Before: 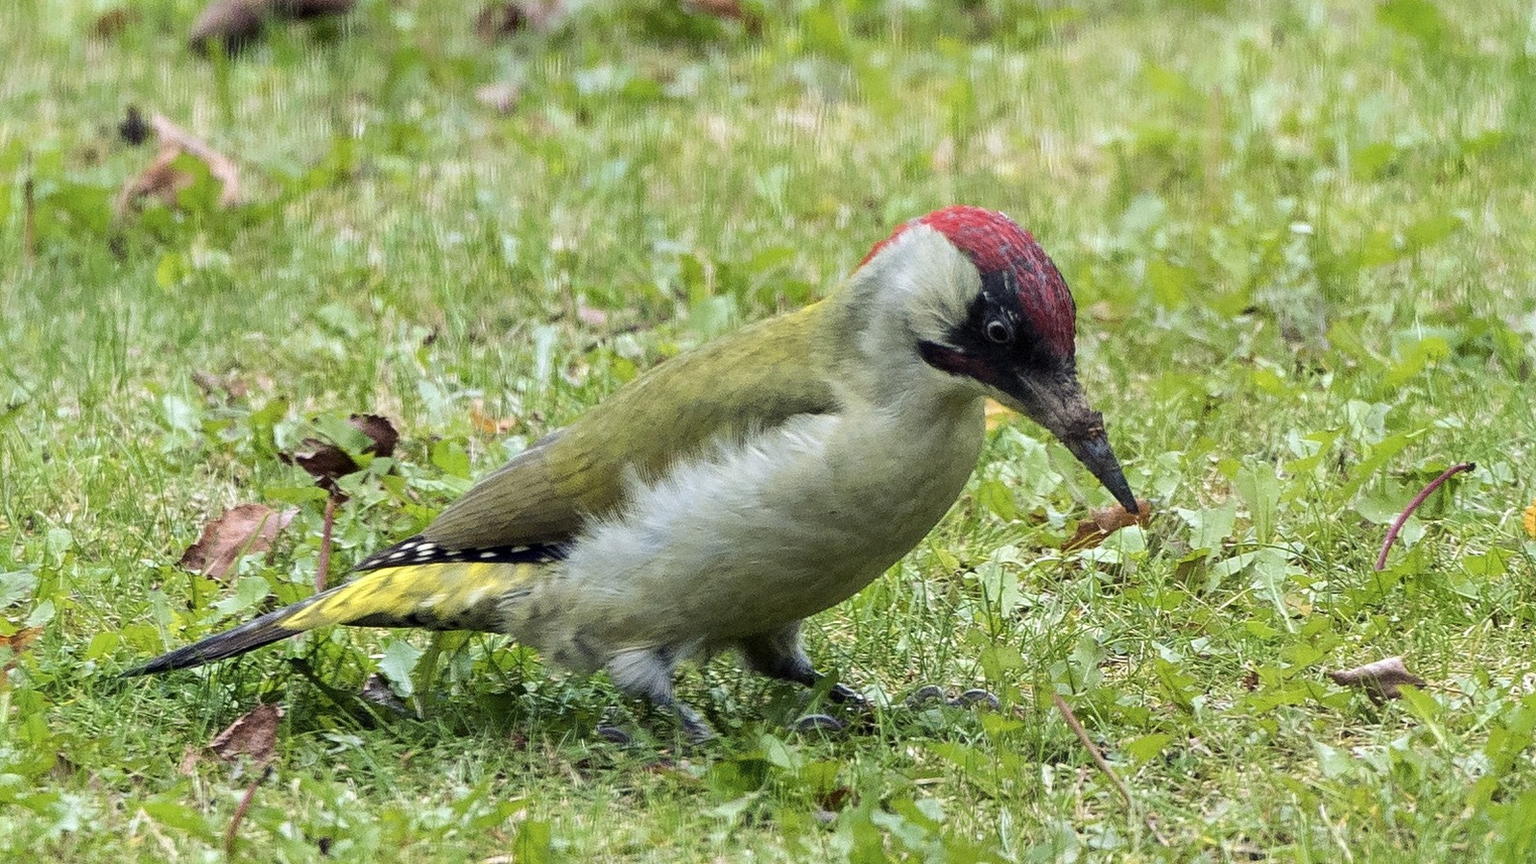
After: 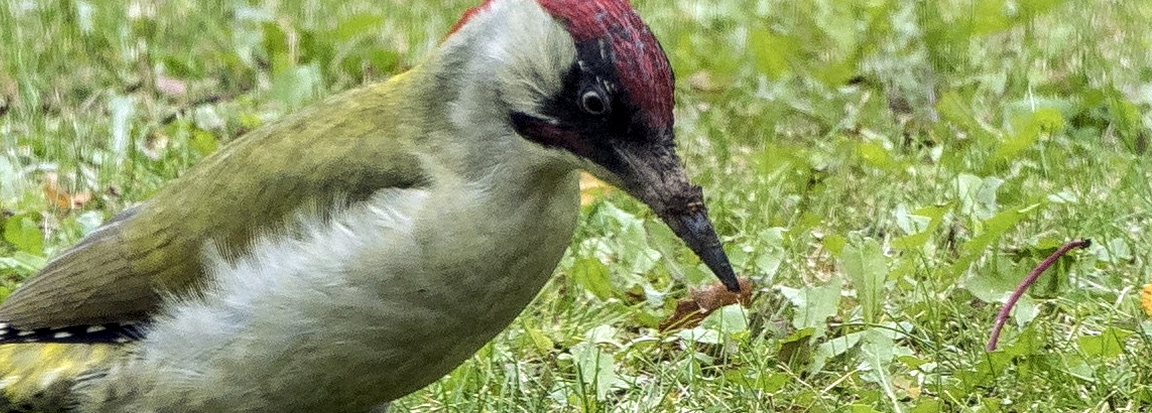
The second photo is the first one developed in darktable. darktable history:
crop and rotate: left 27.938%, top 27.046%, bottom 27.046%
local contrast: detail 130%
